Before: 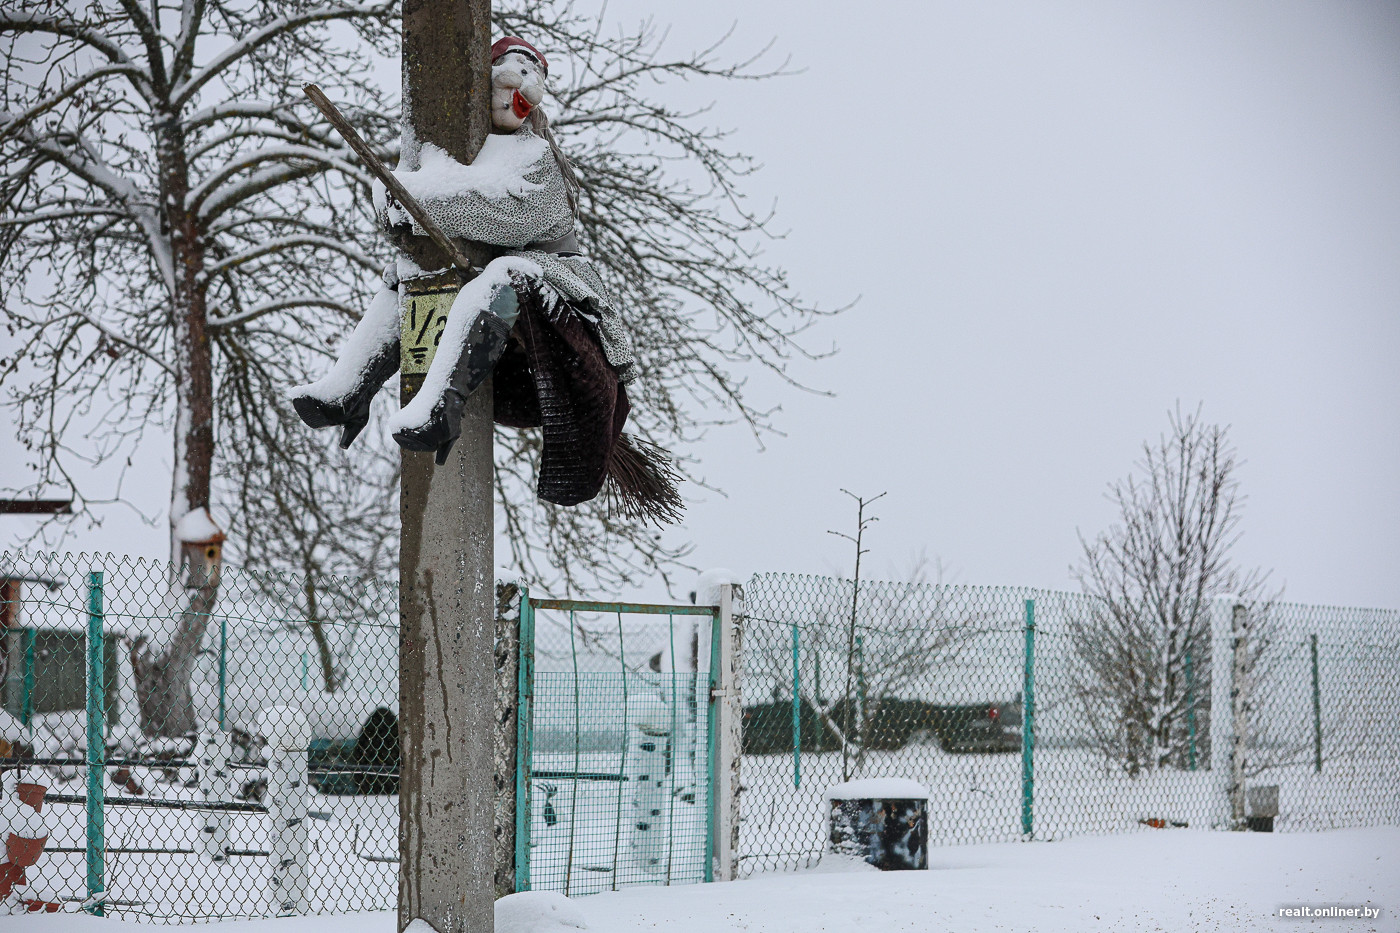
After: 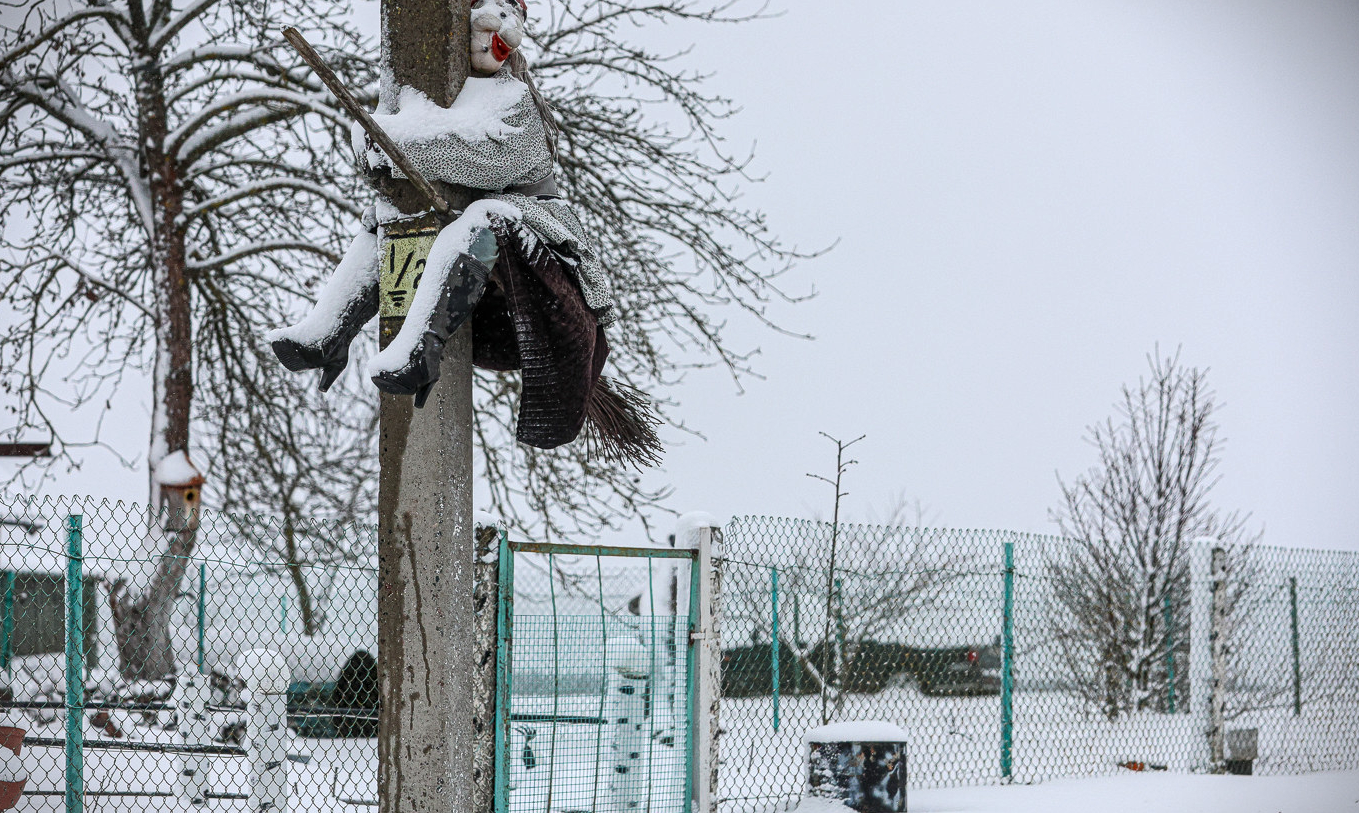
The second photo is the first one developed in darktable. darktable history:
vignetting: fall-off start 100%, brightness -0.406, saturation -0.3, width/height ratio 1.324, dithering 8-bit output, unbound false
exposure: exposure 0.191 EV, compensate highlight preservation false
crop: left 1.507%, top 6.147%, right 1.379%, bottom 6.637%
local contrast: on, module defaults
